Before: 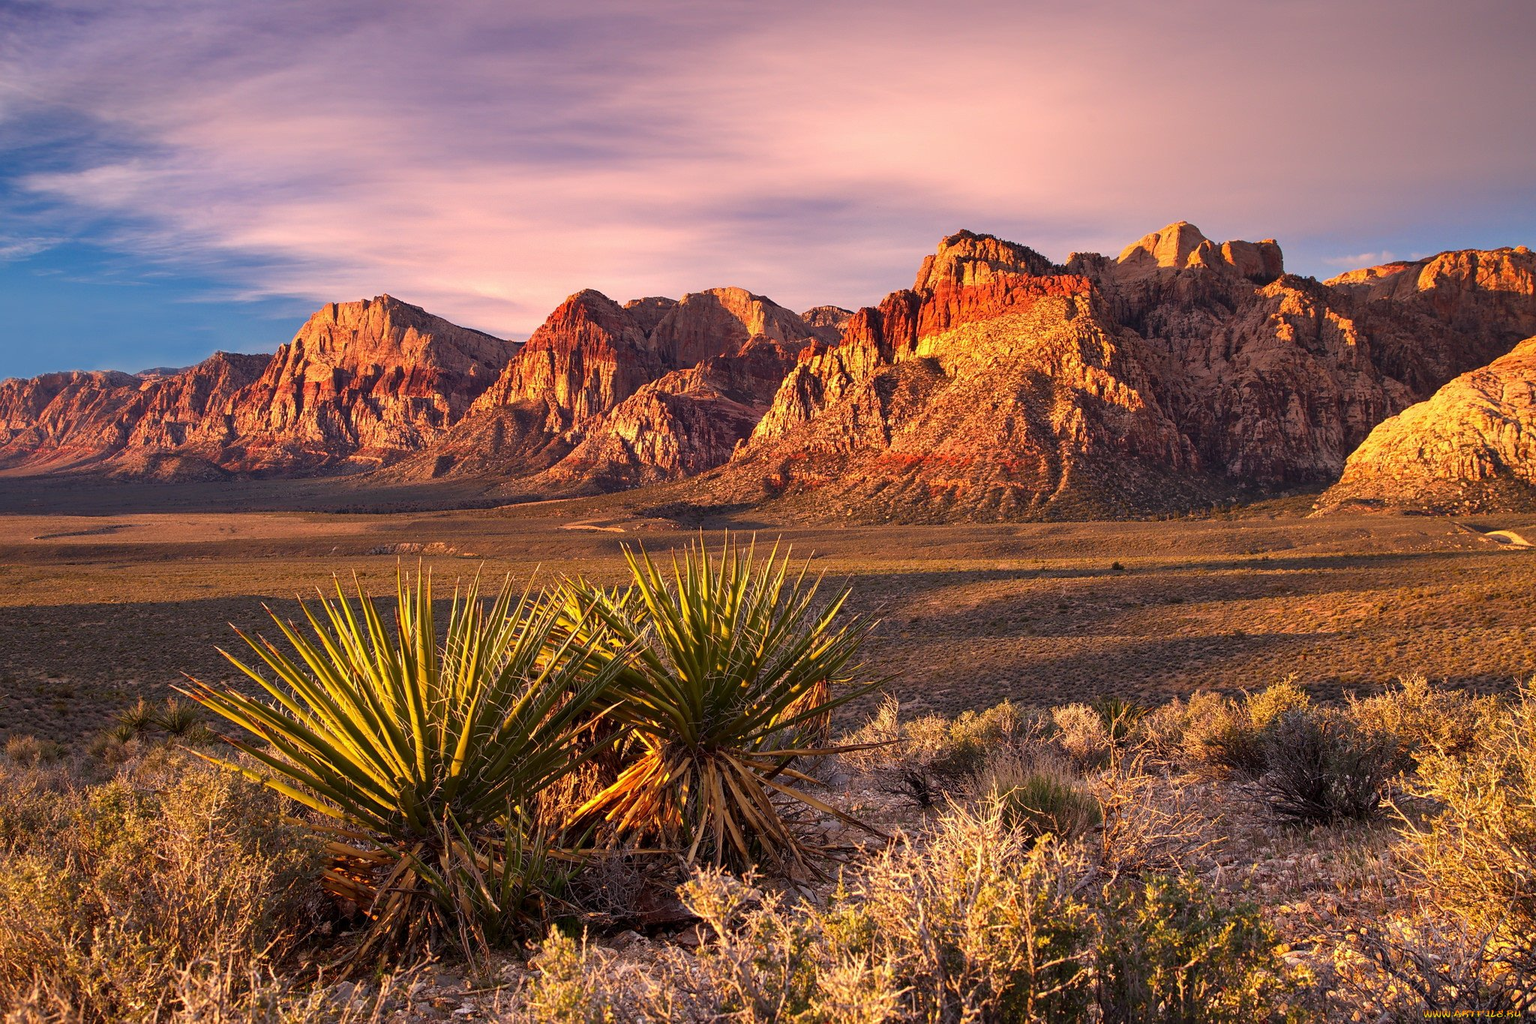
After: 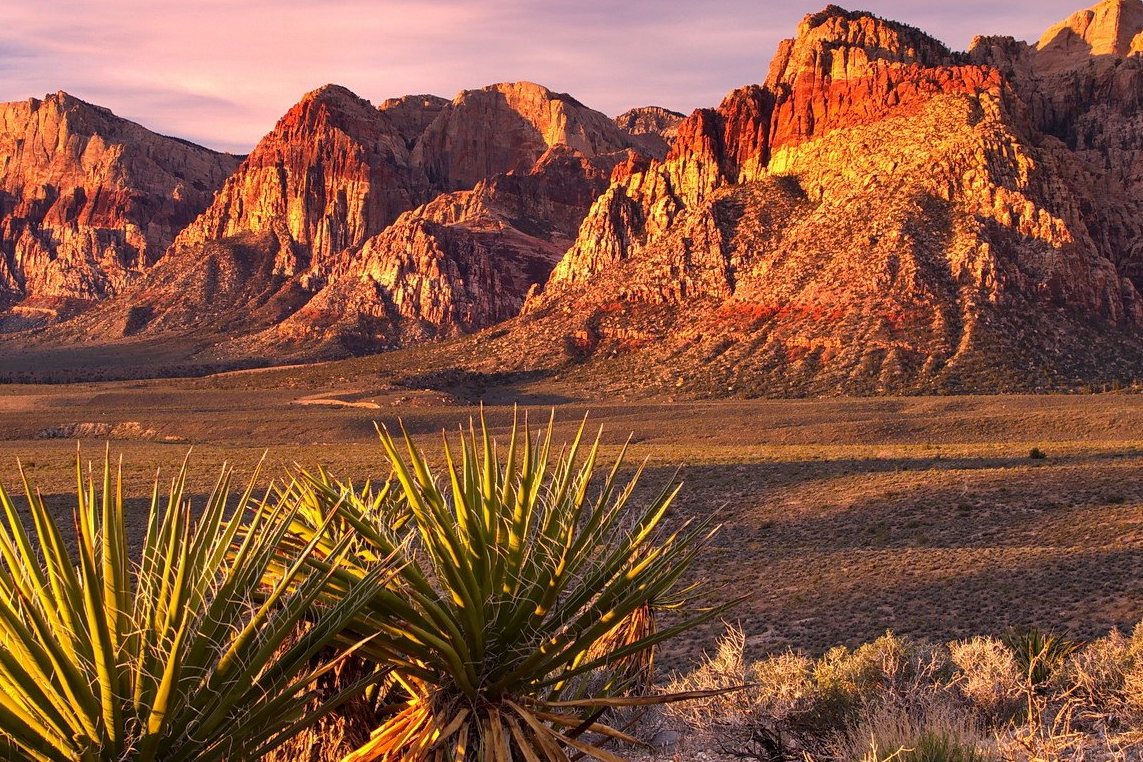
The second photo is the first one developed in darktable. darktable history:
crop and rotate: left 22.13%, top 22.054%, right 22.026%, bottom 22.102%
white balance: red 1.004, blue 1.024
